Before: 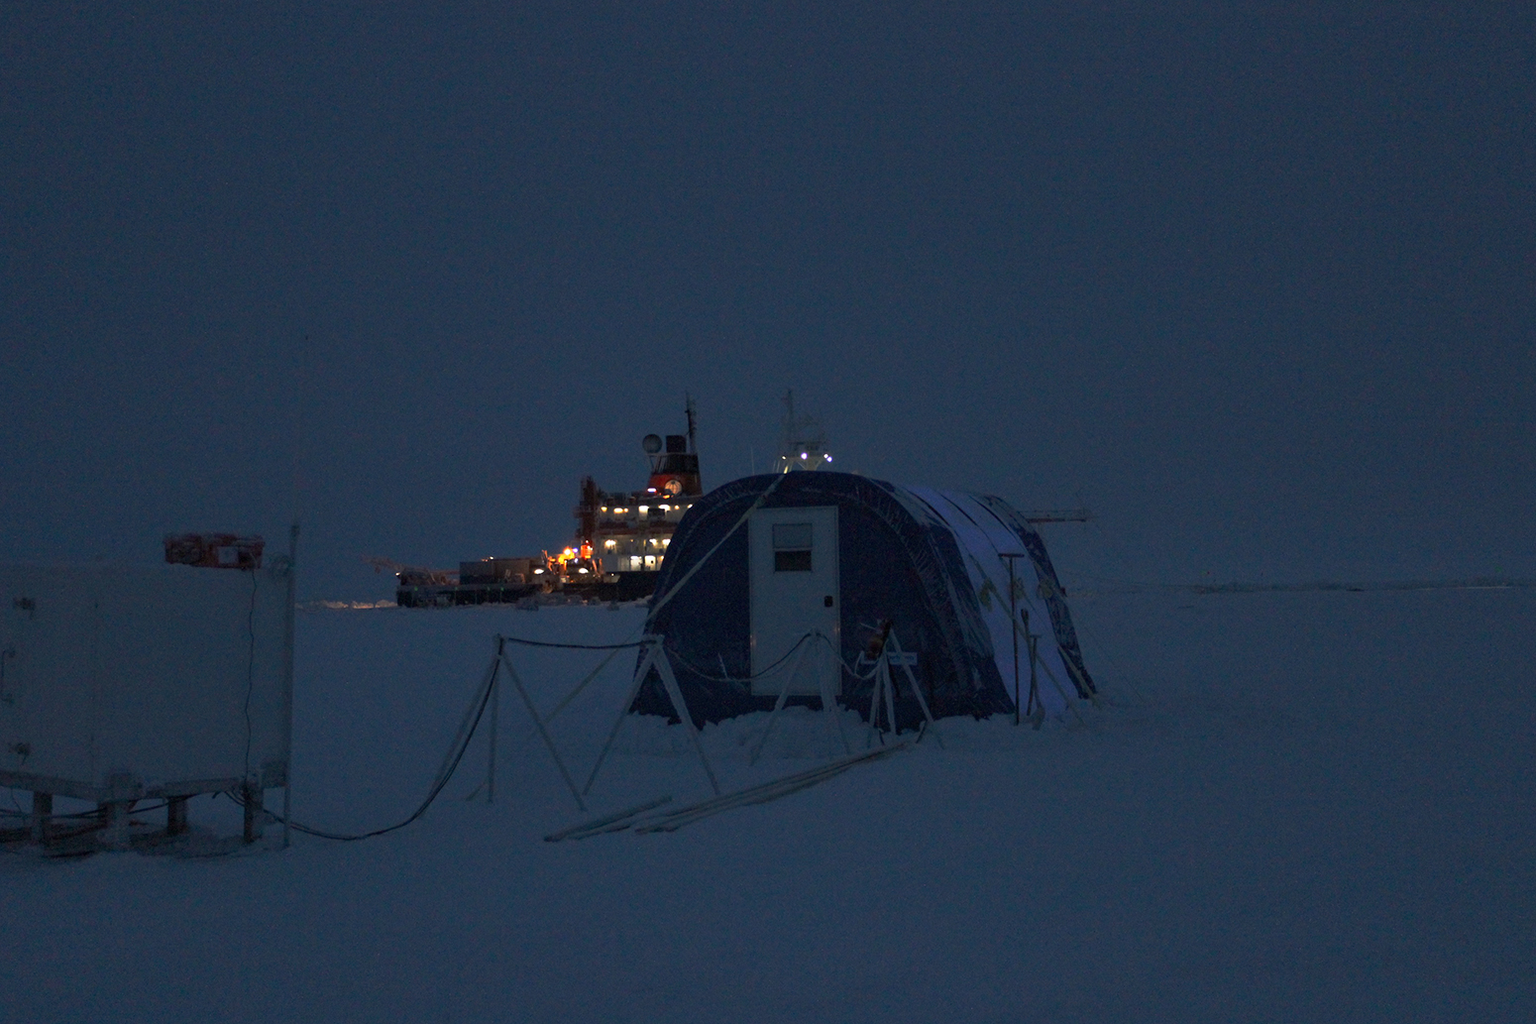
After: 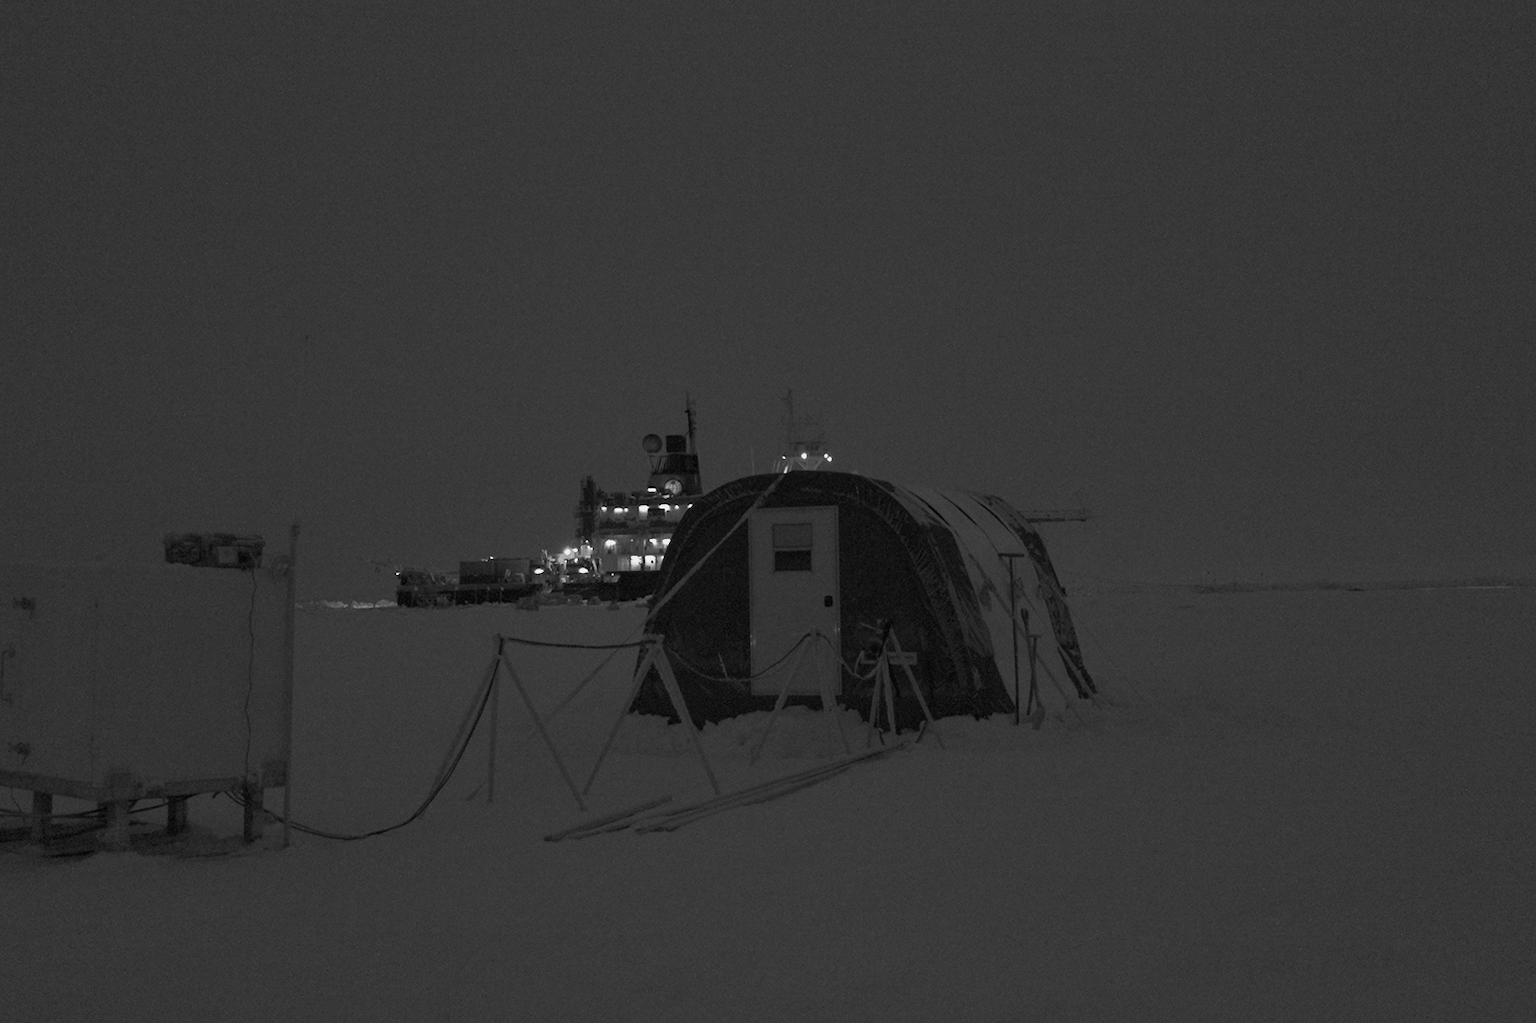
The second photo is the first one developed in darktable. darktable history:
color zones: curves: ch0 [(0, 0.487) (0.241, 0.395) (0.434, 0.373) (0.658, 0.412) (0.838, 0.487)]; ch1 [(0, 0) (0.053, 0.053) (0.211, 0.202) (0.579, 0.259) (0.781, 0.241)]
velvia: on, module defaults
exposure: black level correction 0, exposure 0.5 EV, compensate exposure bias true, compensate highlight preservation false
monochrome: a -71.75, b 75.82
